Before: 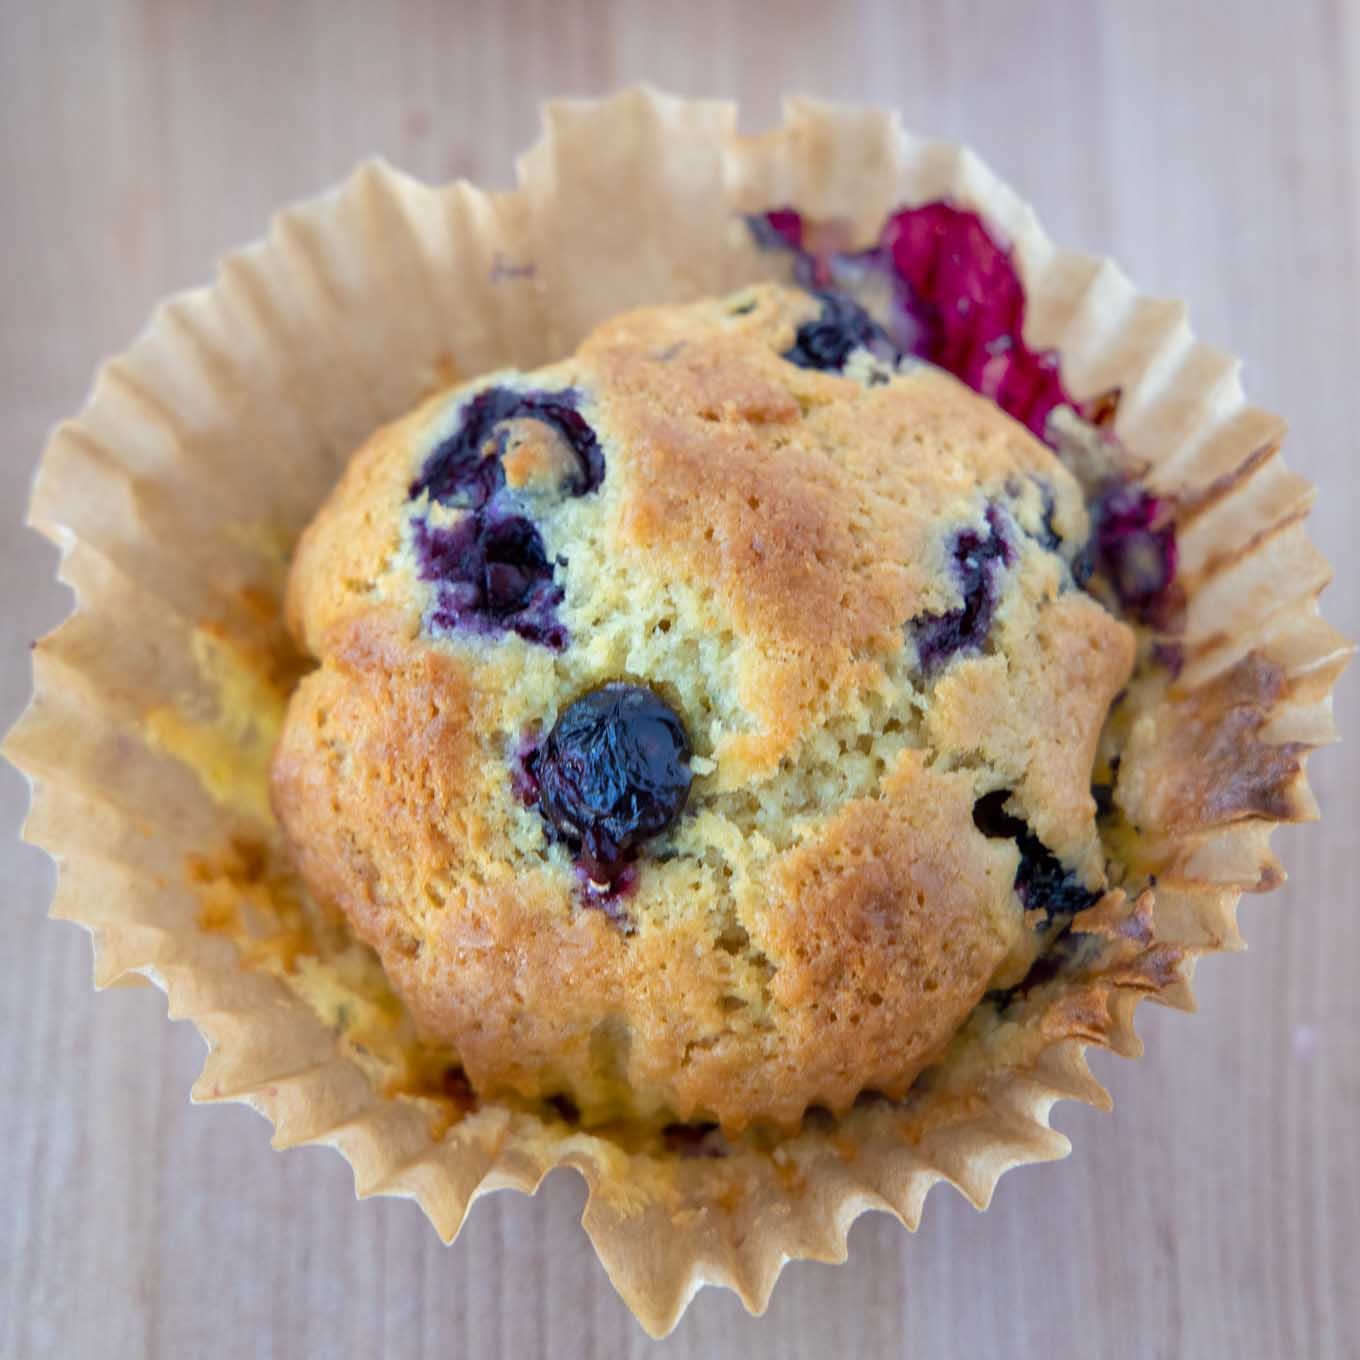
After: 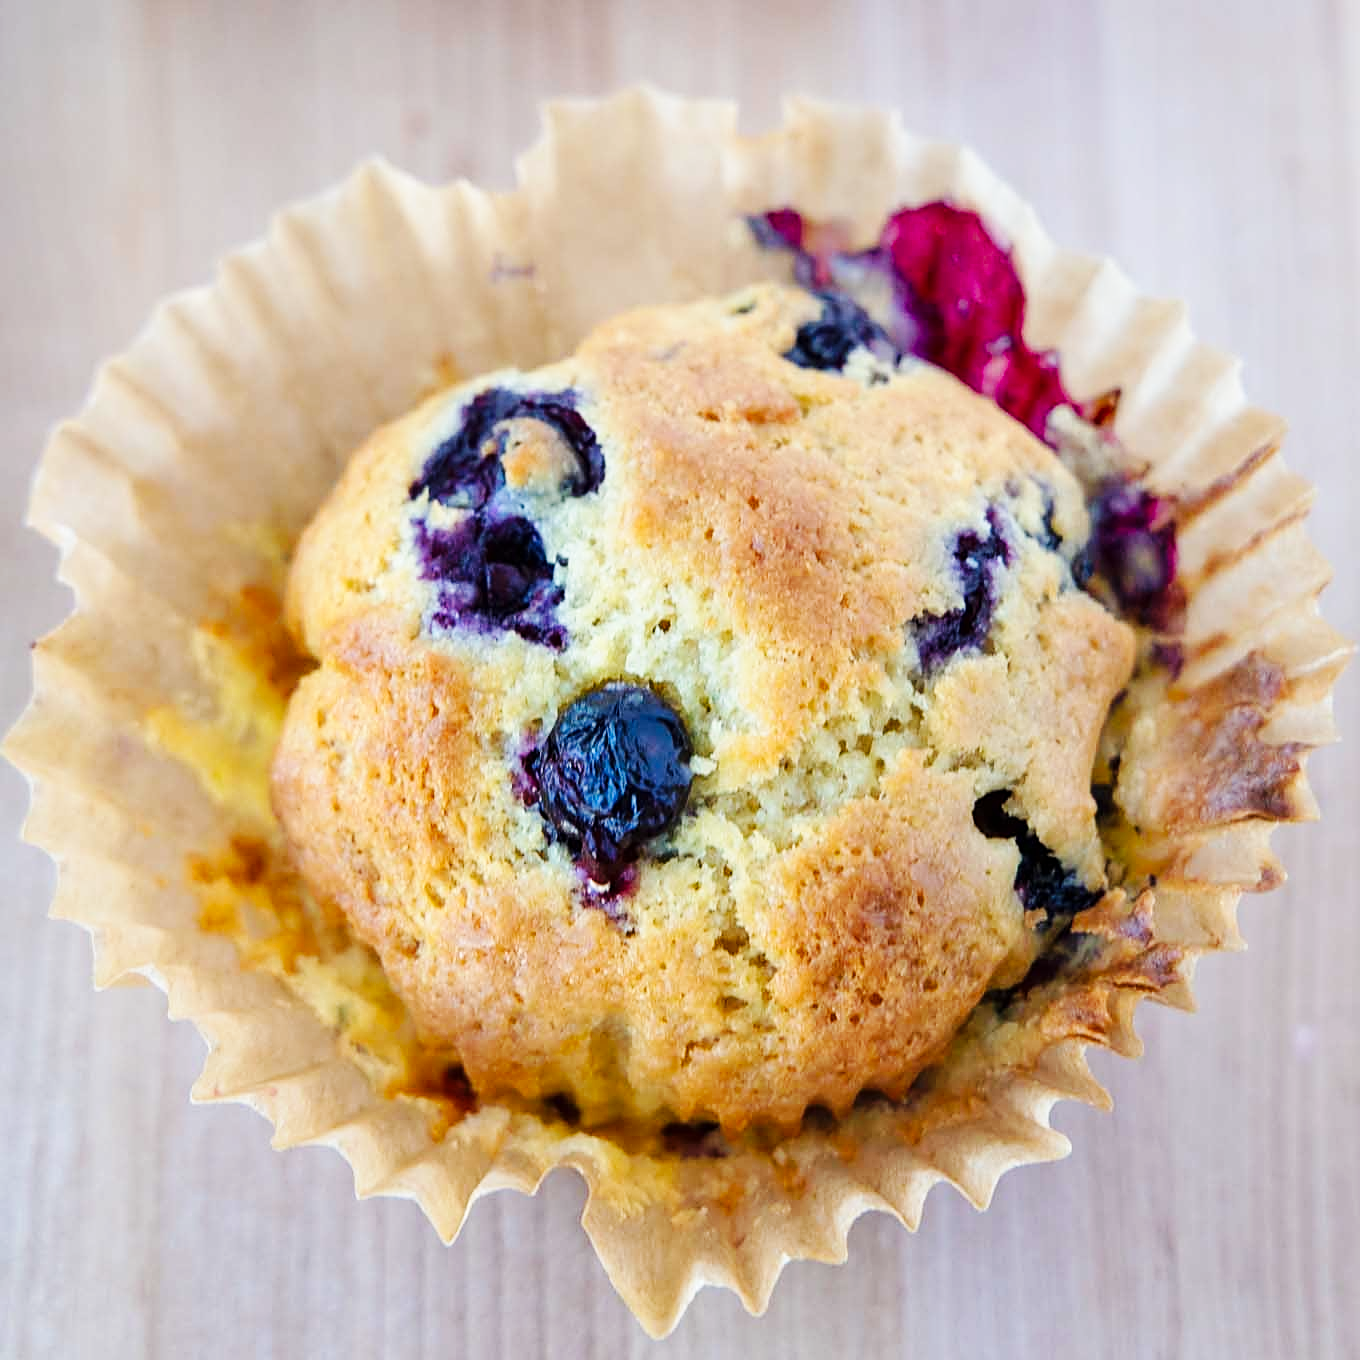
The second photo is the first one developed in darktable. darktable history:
sharpen: on, module defaults
base curve: curves: ch0 [(0, 0) (0.032, 0.025) (0.121, 0.166) (0.206, 0.329) (0.605, 0.79) (1, 1)], preserve colors none
